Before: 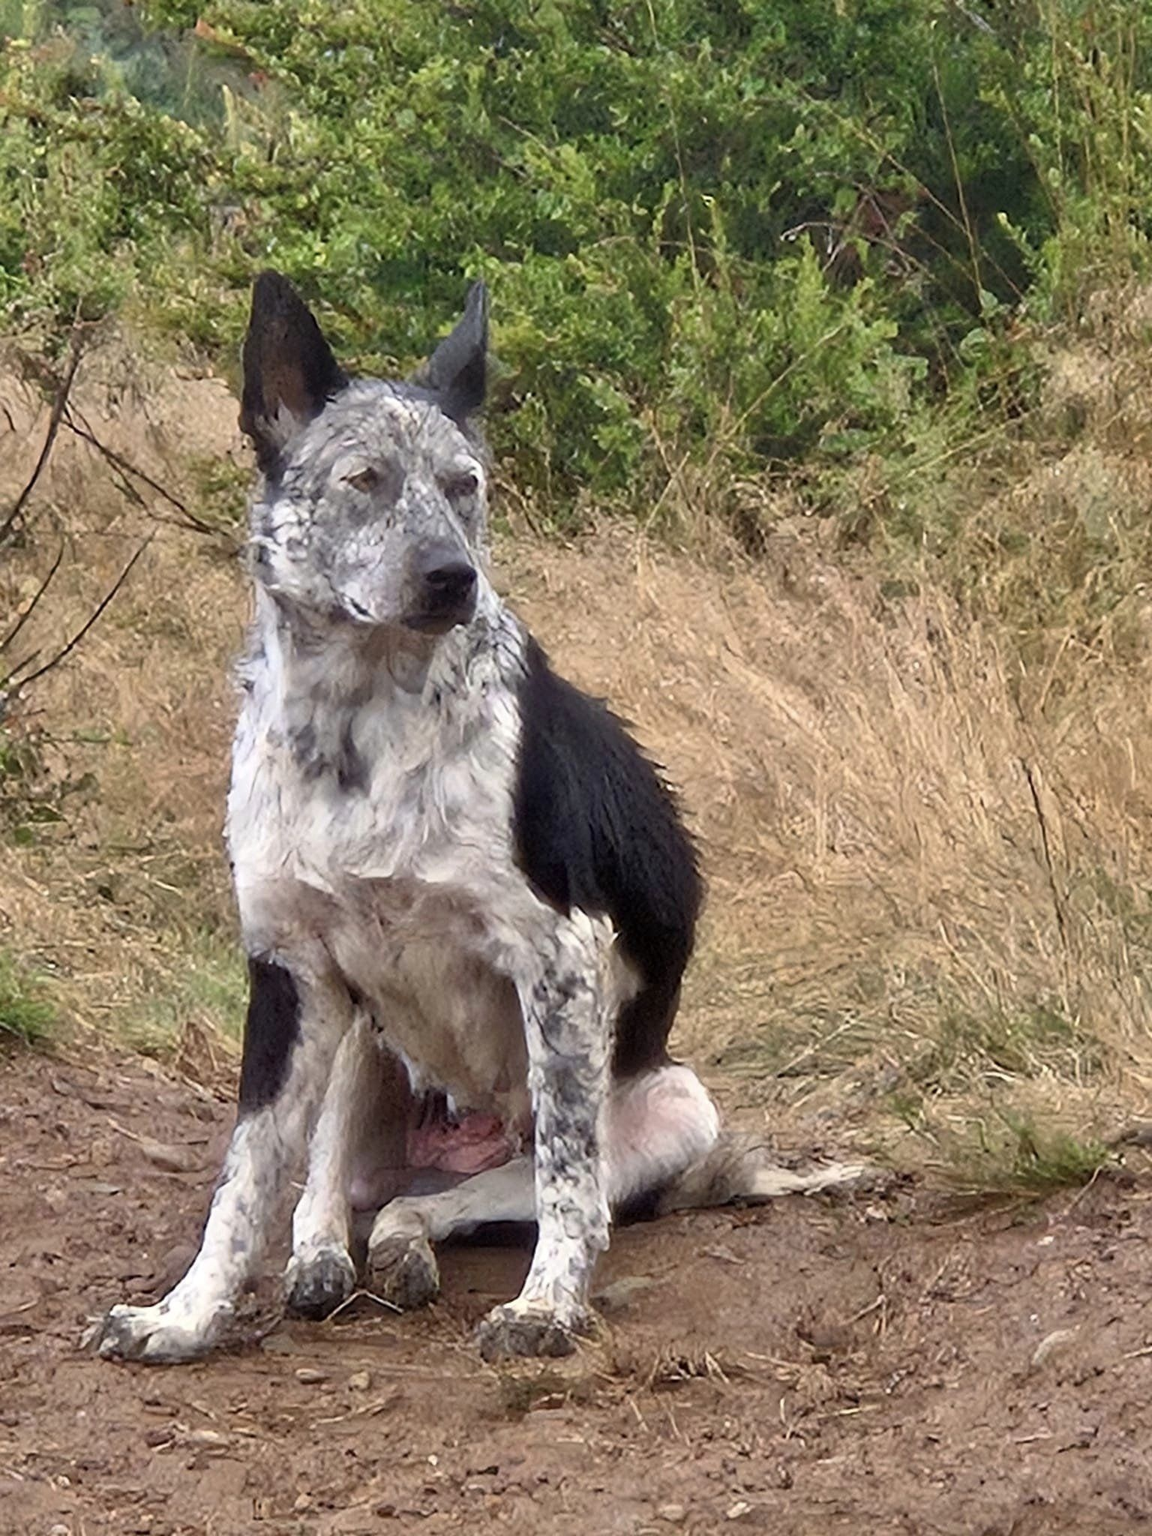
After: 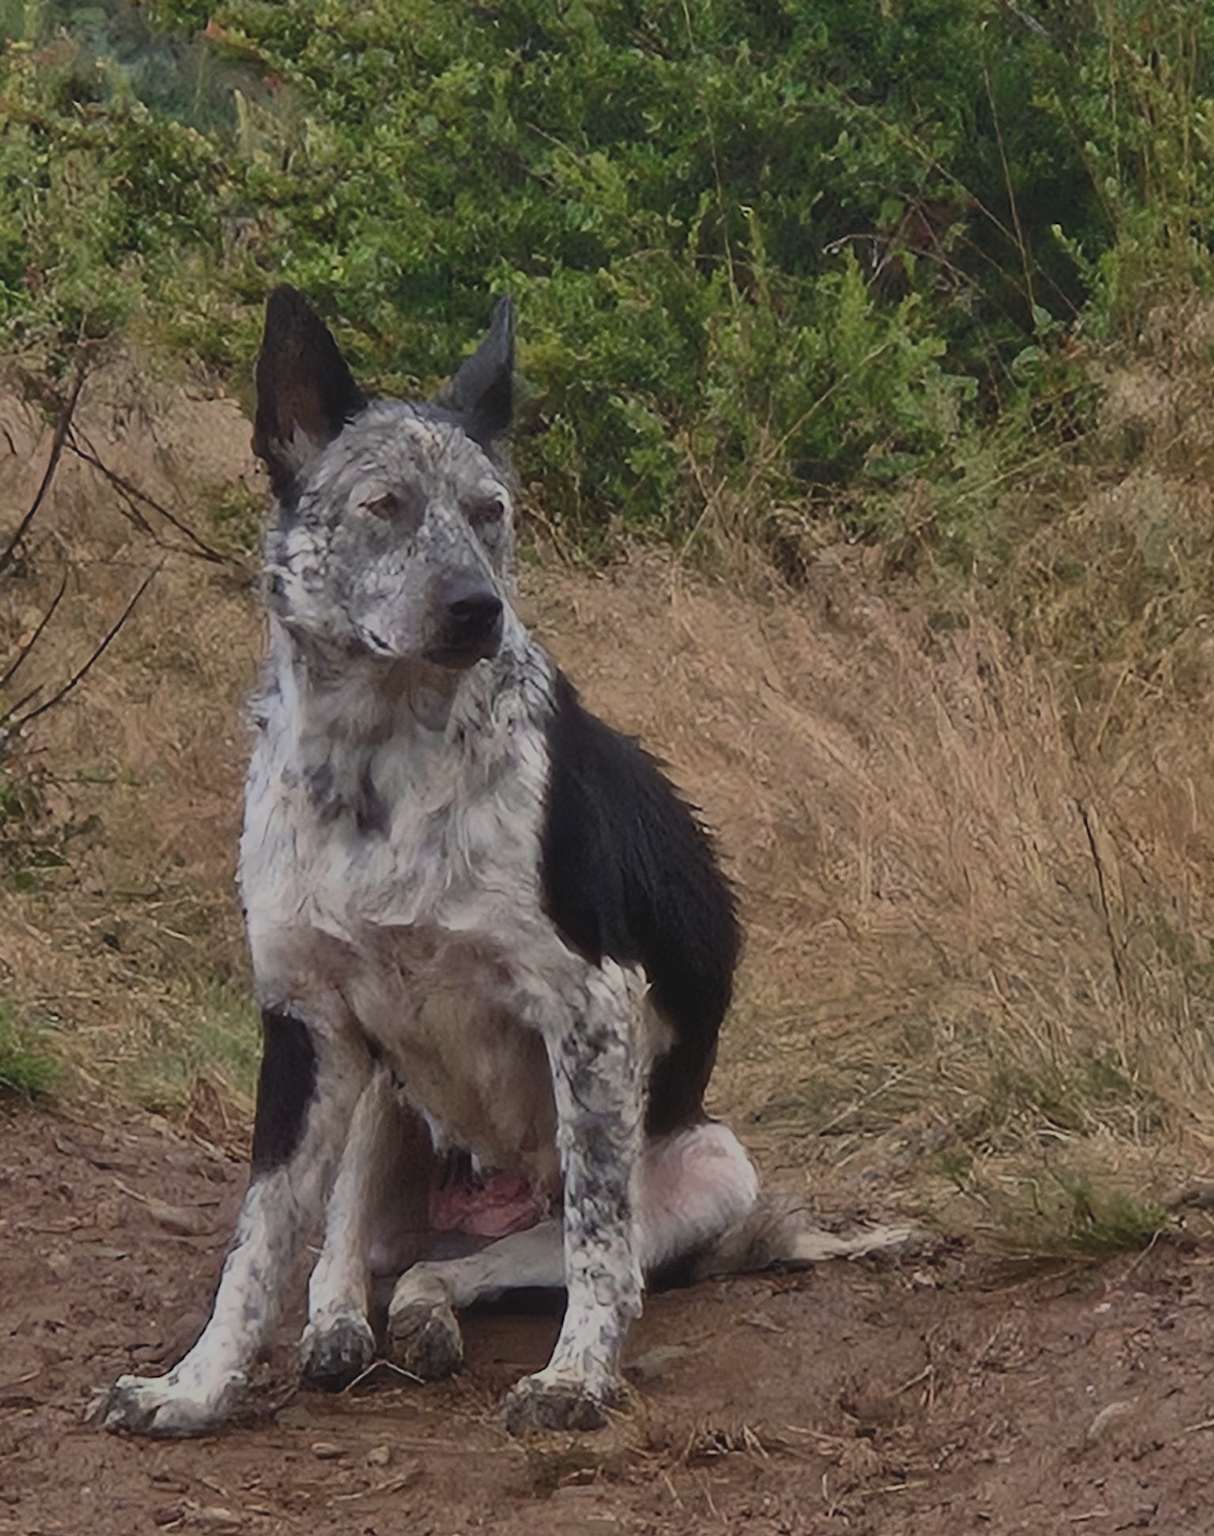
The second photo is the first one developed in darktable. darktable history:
tone equalizer: on, module defaults
crop and rotate: top 0.01%, bottom 5.098%
contrast brightness saturation: saturation -0.049
exposure: black level correction -0.016, exposure -1.094 EV, compensate highlight preservation false
